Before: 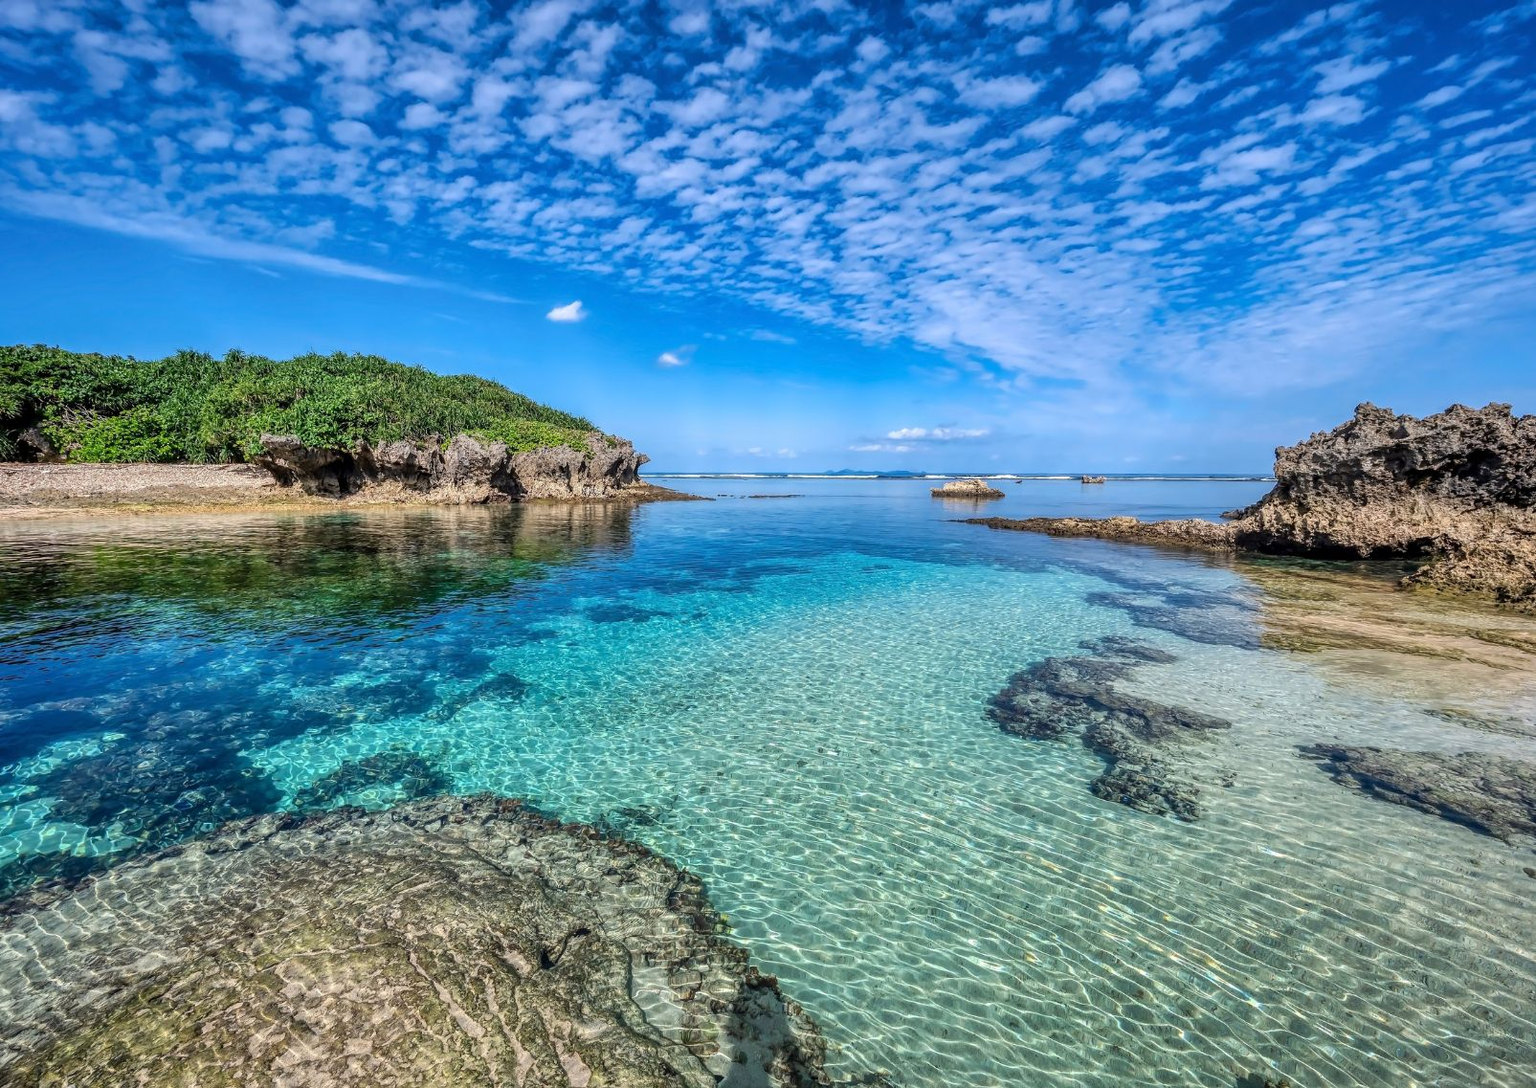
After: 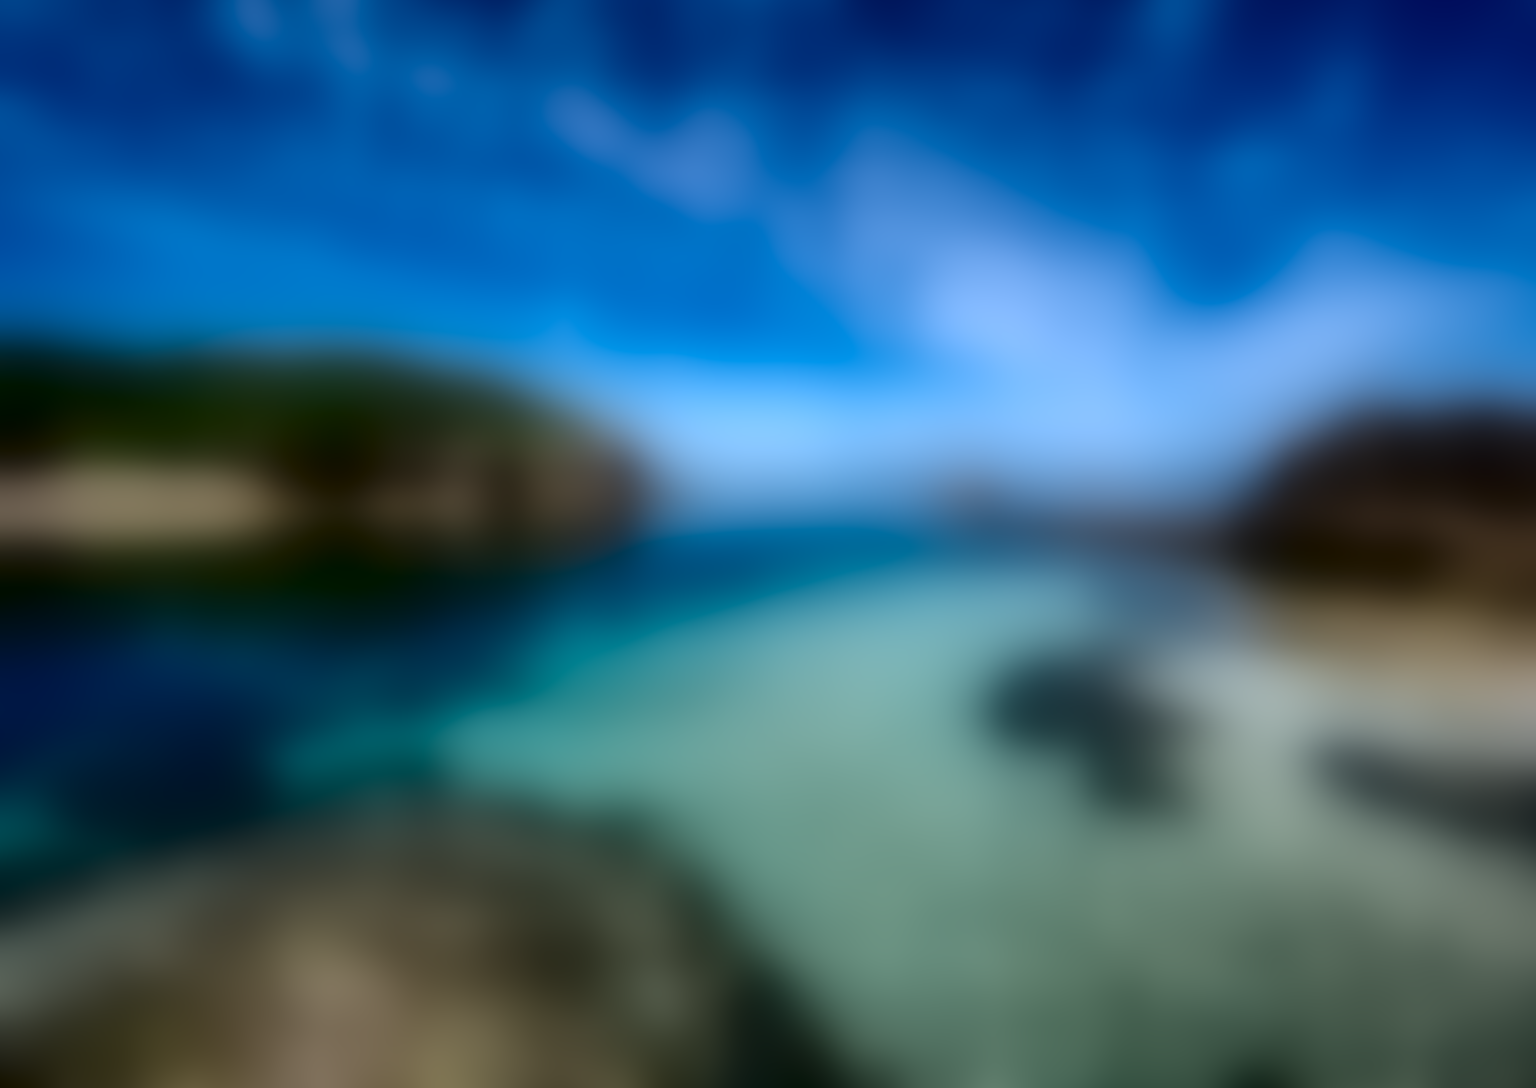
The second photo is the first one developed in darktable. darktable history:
lowpass: radius 31.92, contrast 1.72, brightness -0.98, saturation 0.94
color zones: curves: ch0 [(0.068, 0.464) (0.25, 0.5) (0.48, 0.508) (0.75, 0.536) (0.886, 0.476) (0.967, 0.456)]; ch1 [(0.066, 0.456) (0.25, 0.5) (0.616, 0.508) (0.746, 0.56) (0.934, 0.444)]
